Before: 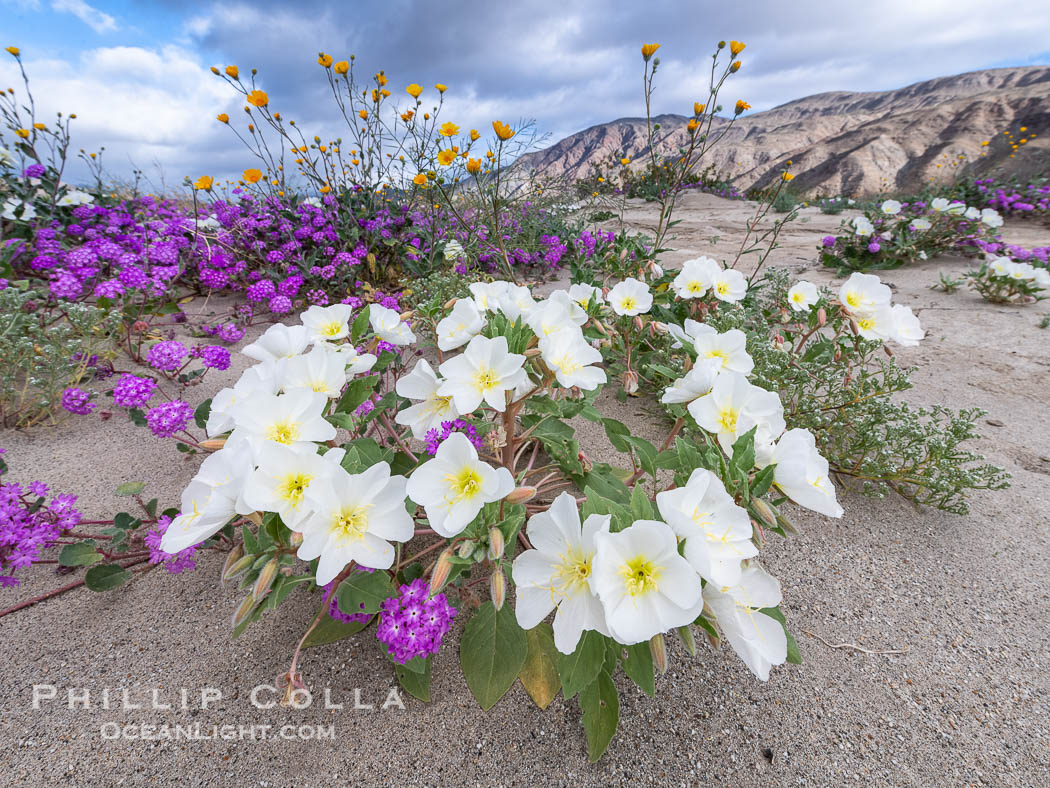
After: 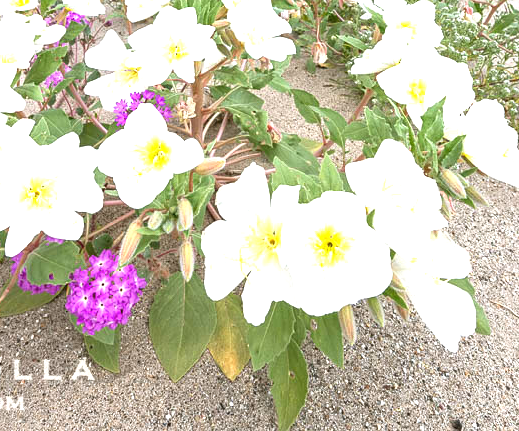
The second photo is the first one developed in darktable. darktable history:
color balance: mode lift, gamma, gain (sRGB), lift [1.04, 1, 1, 0.97], gamma [1.01, 1, 1, 0.97], gain [0.96, 1, 1, 0.97]
crop: left 29.672%, top 41.786%, right 20.851%, bottom 3.487%
exposure: black level correction 0, exposure 1.3 EV, compensate exposure bias true, compensate highlight preservation false
